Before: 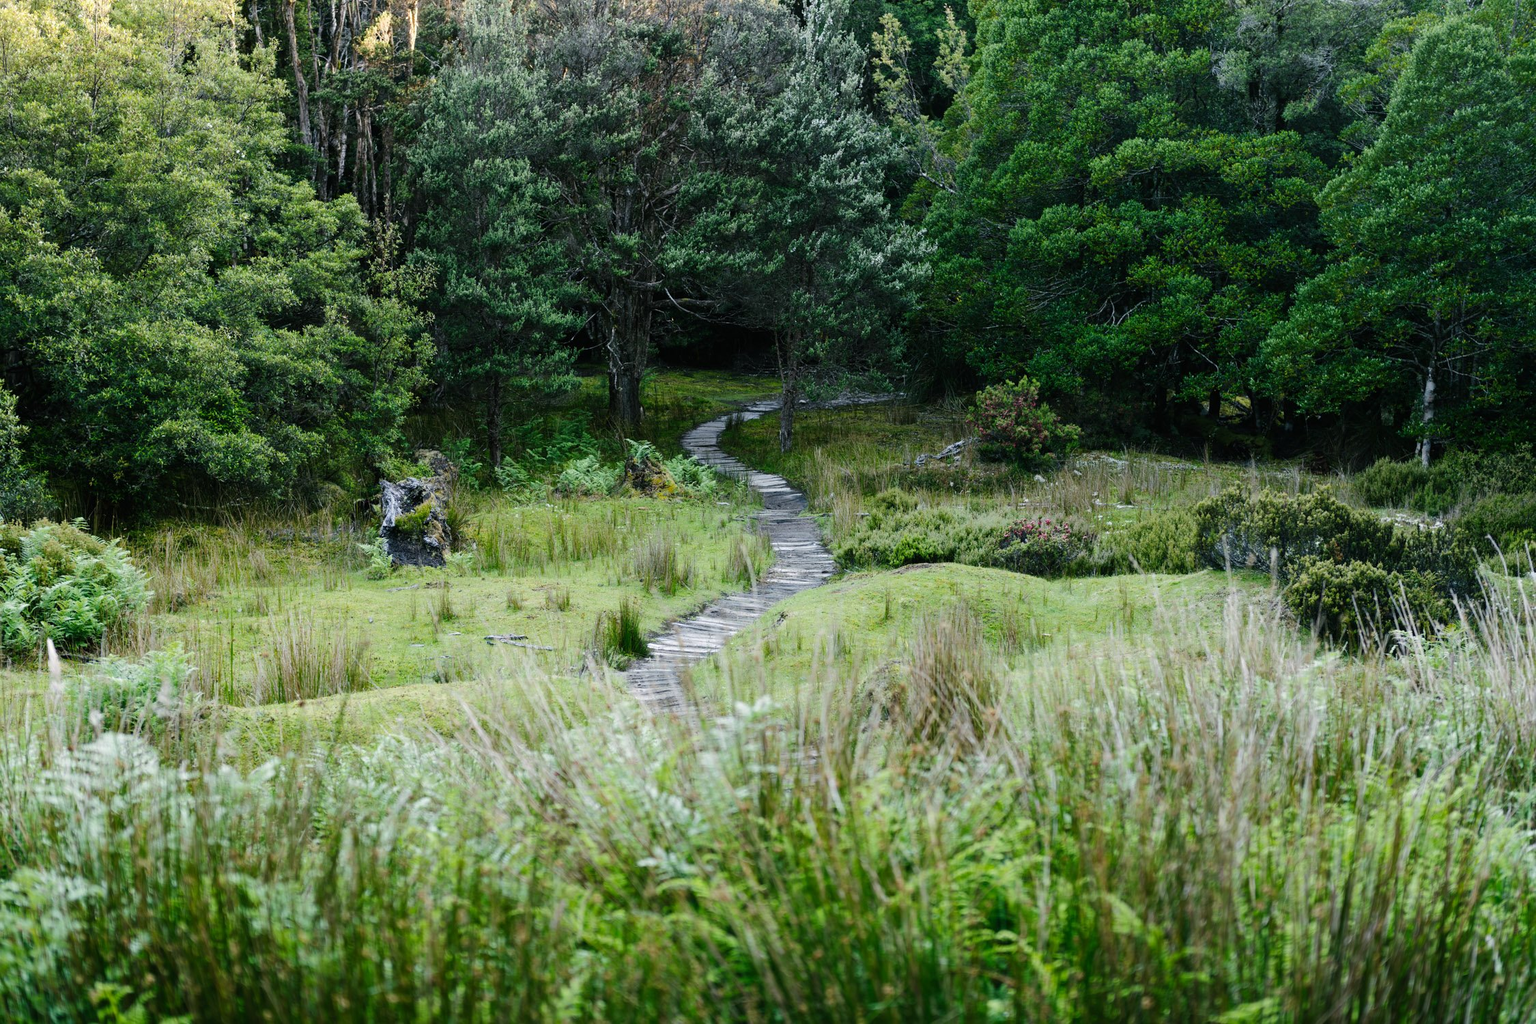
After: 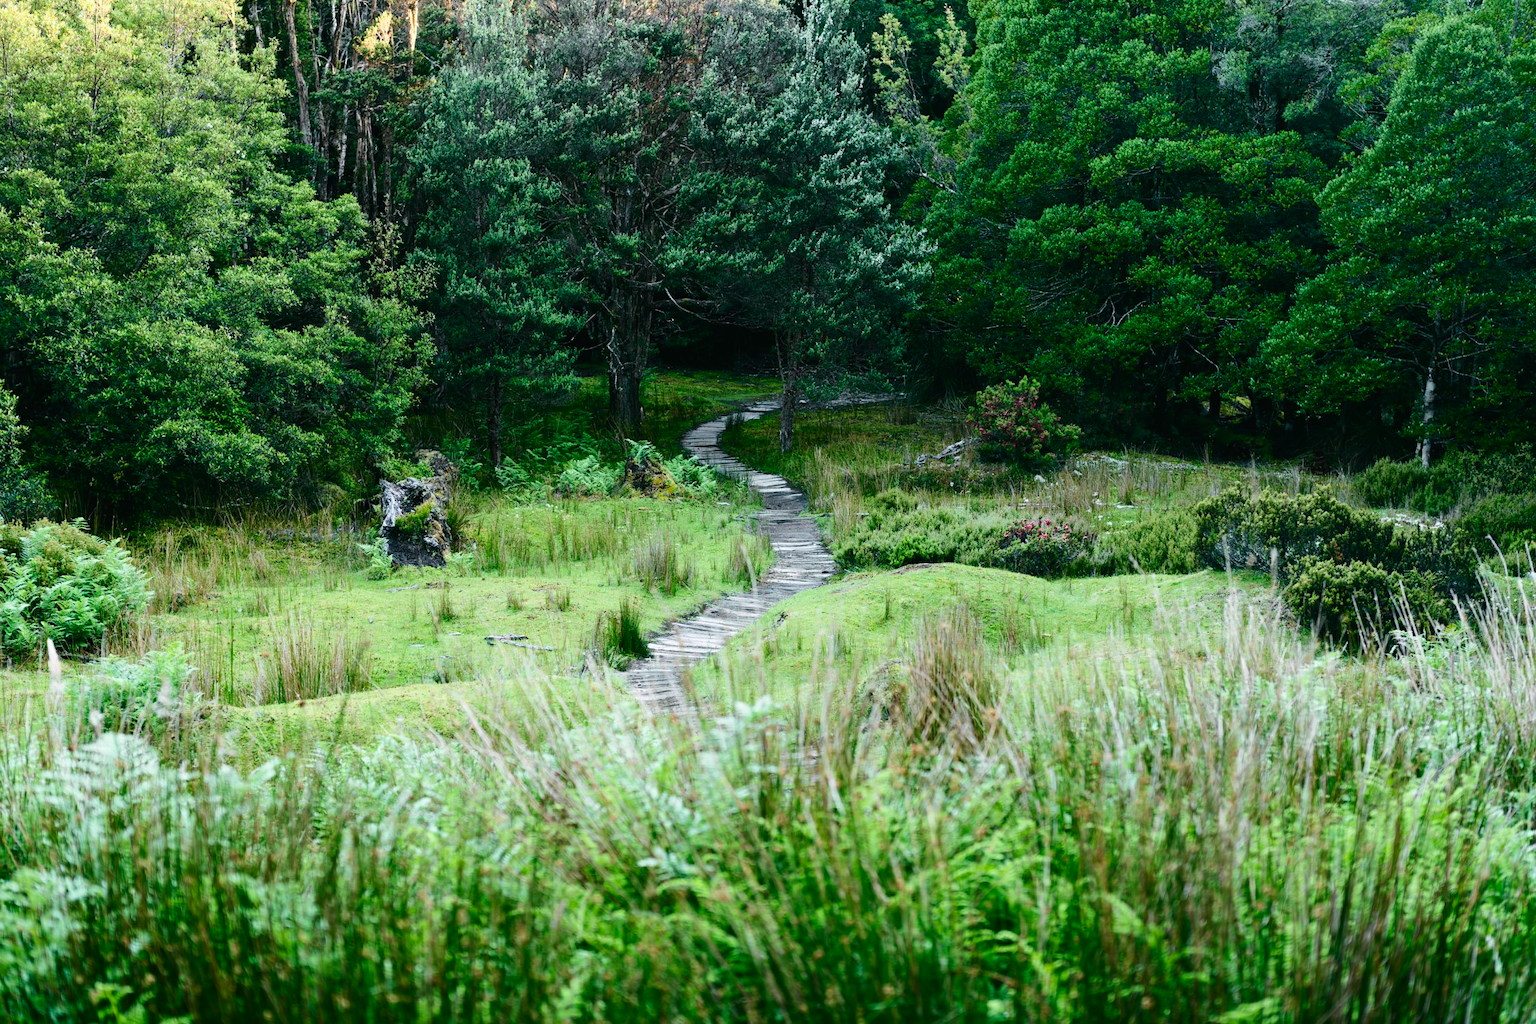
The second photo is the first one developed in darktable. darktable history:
tone curve: curves: ch0 [(0, 0.01) (0.037, 0.032) (0.131, 0.108) (0.275, 0.258) (0.483, 0.512) (0.61, 0.661) (0.696, 0.76) (0.792, 0.867) (0.911, 0.955) (0.997, 0.995)]; ch1 [(0, 0) (0.308, 0.268) (0.425, 0.383) (0.503, 0.502) (0.529, 0.543) (0.706, 0.754) (0.869, 0.907) (1, 1)]; ch2 [(0, 0) (0.228, 0.196) (0.336, 0.315) (0.399, 0.403) (0.485, 0.487) (0.502, 0.502) (0.525, 0.523) (0.545, 0.552) (0.587, 0.61) (0.636, 0.654) (0.711, 0.729) (0.855, 0.87) (0.998, 0.977)], color space Lab, independent channels, preserve colors none
